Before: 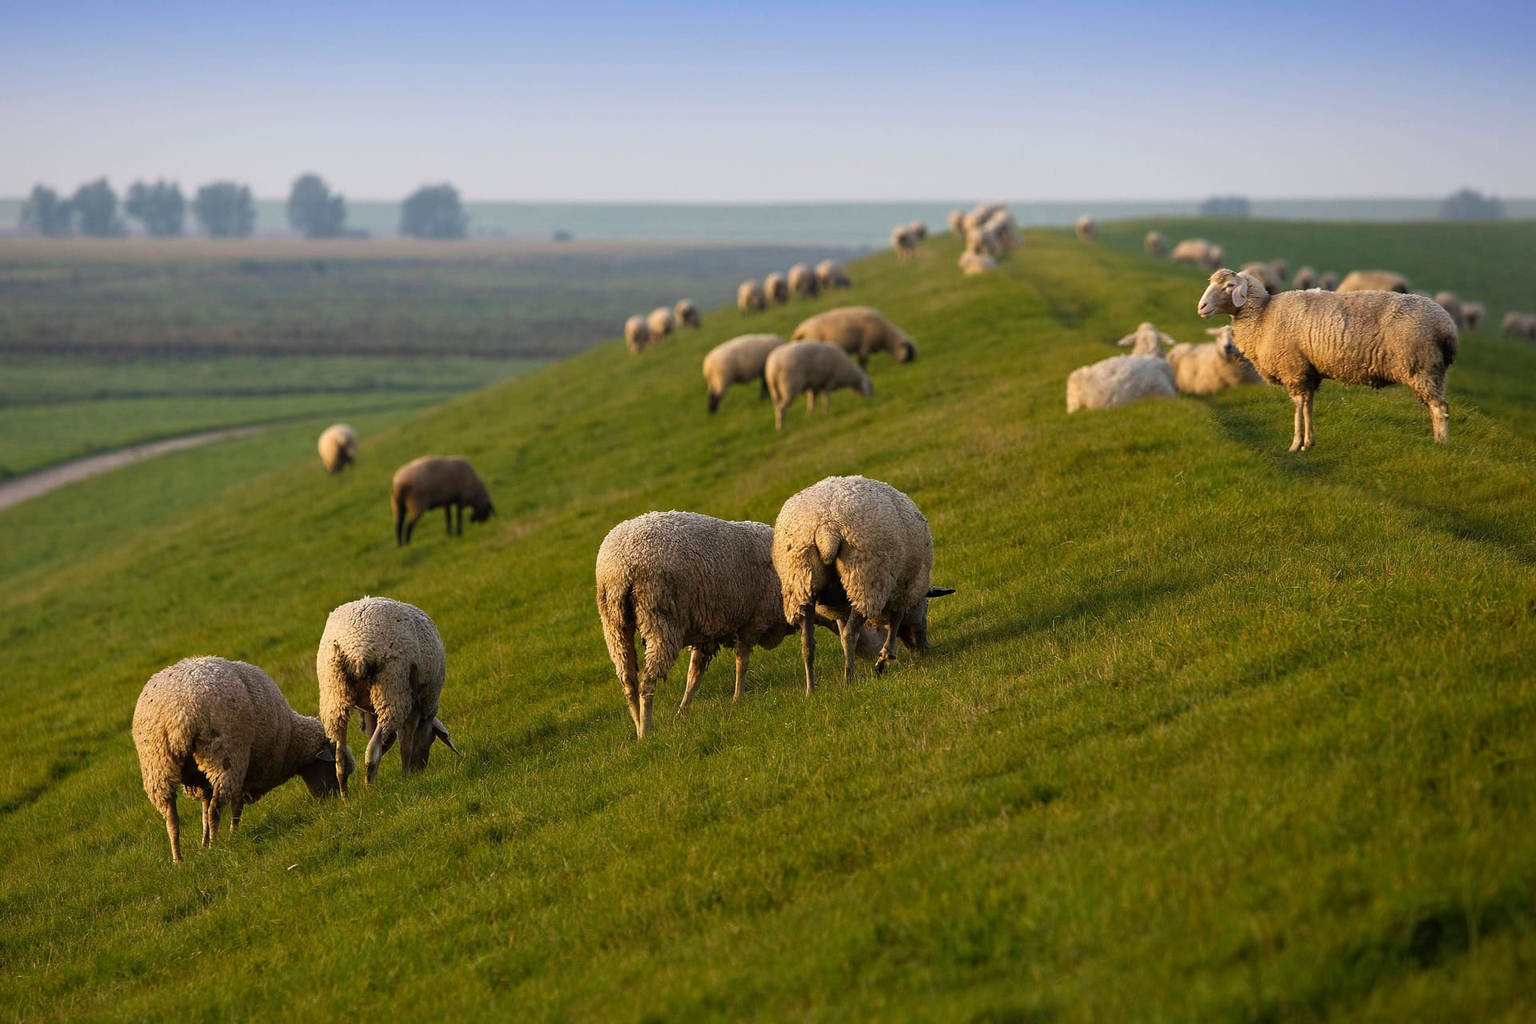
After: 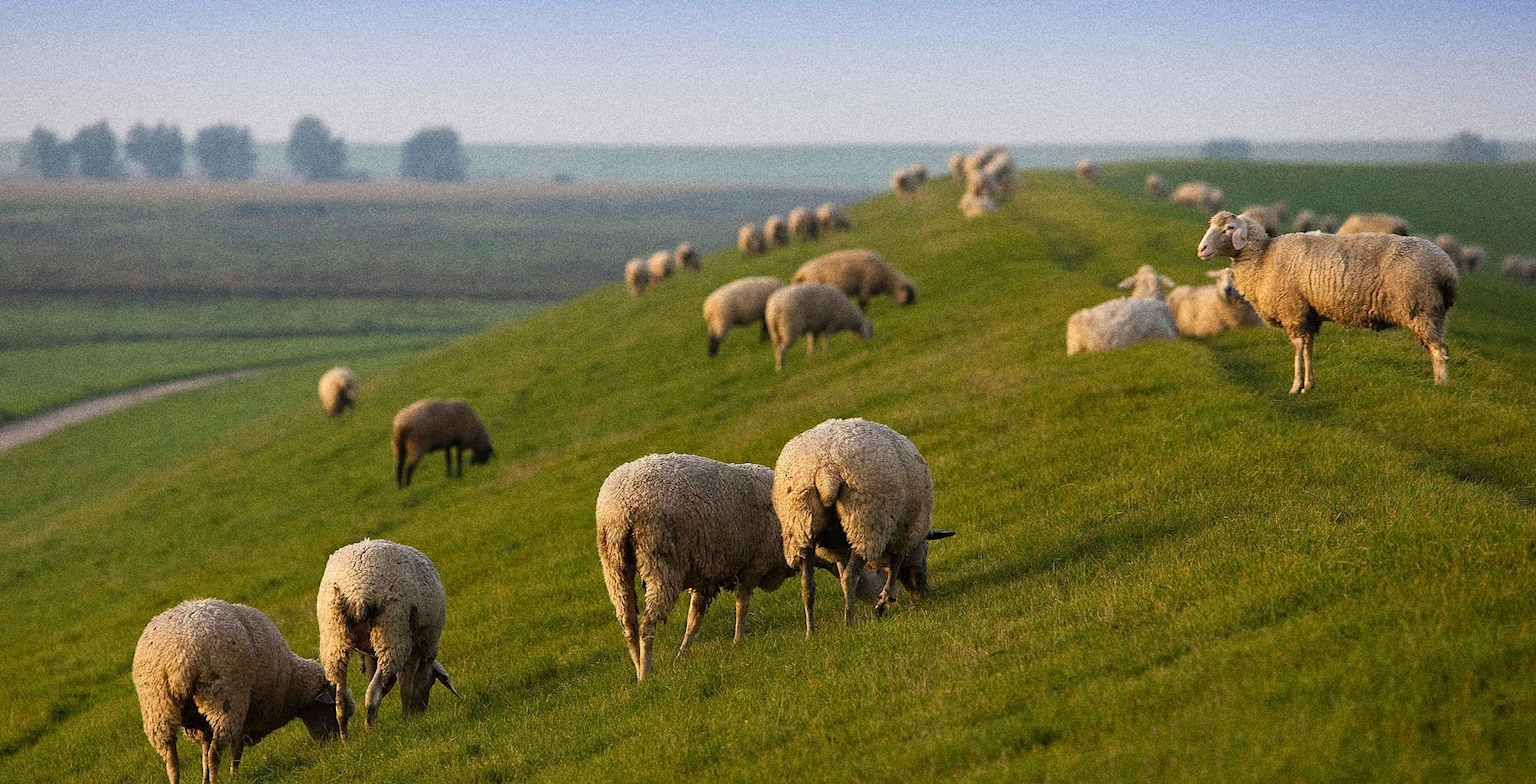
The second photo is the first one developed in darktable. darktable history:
grain: coarseness 14.49 ISO, strength 48.04%, mid-tones bias 35%
crop: top 5.667%, bottom 17.637%
